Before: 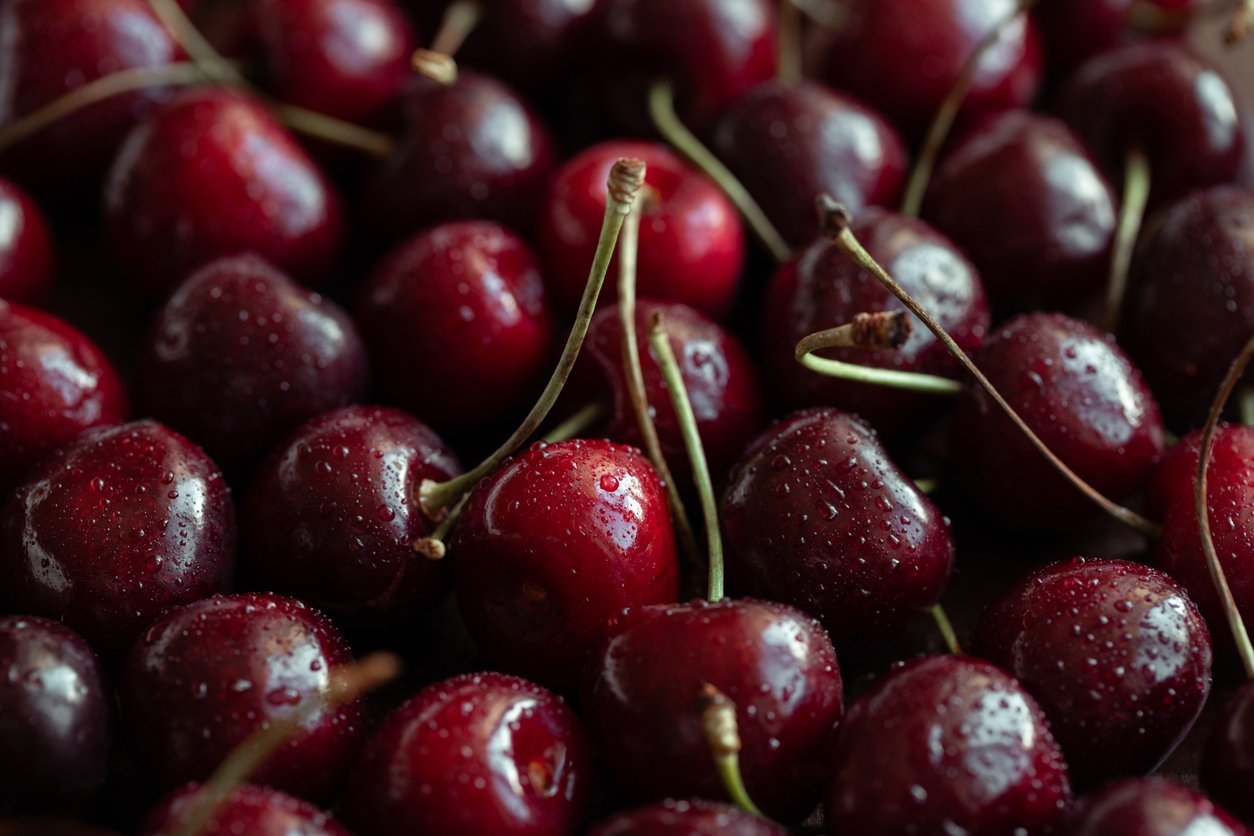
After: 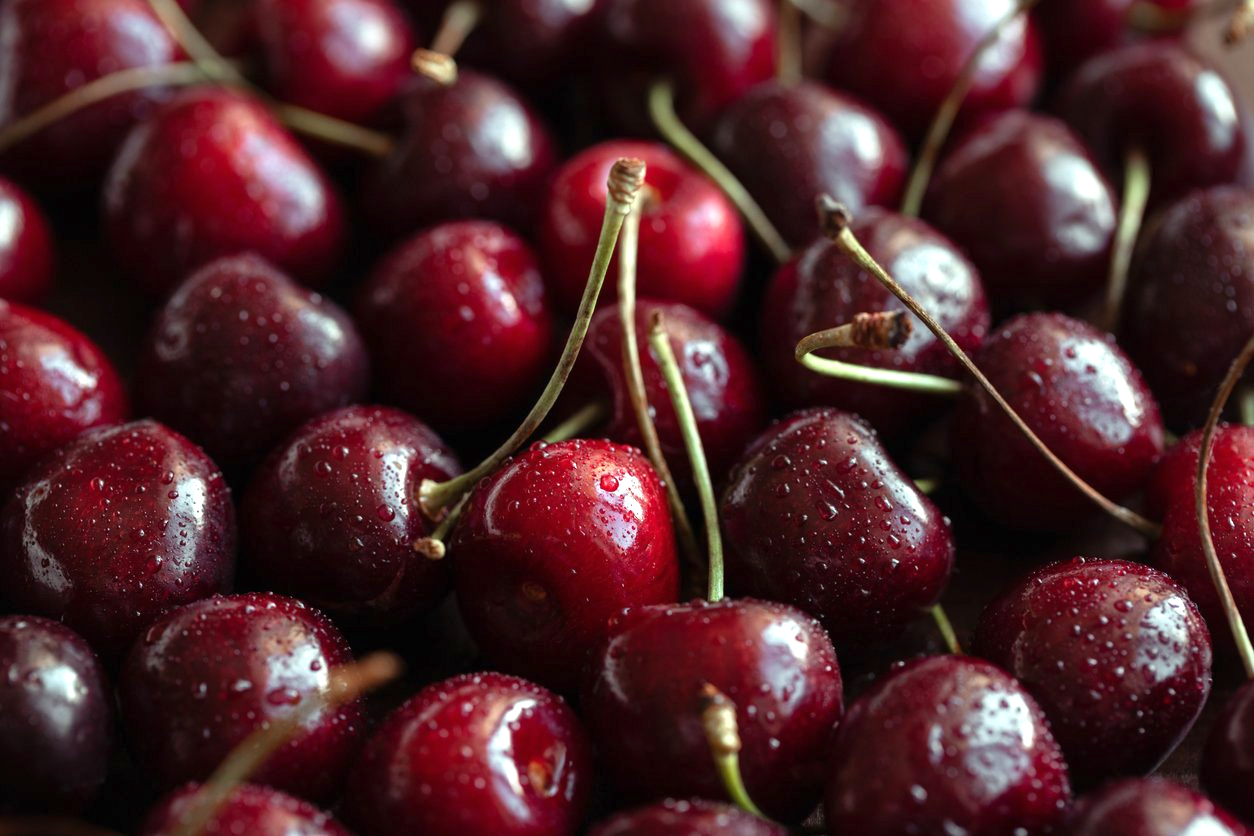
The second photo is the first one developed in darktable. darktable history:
exposure: black level correction 0, exposure 0.702 EV, compensate highlight preservation false
